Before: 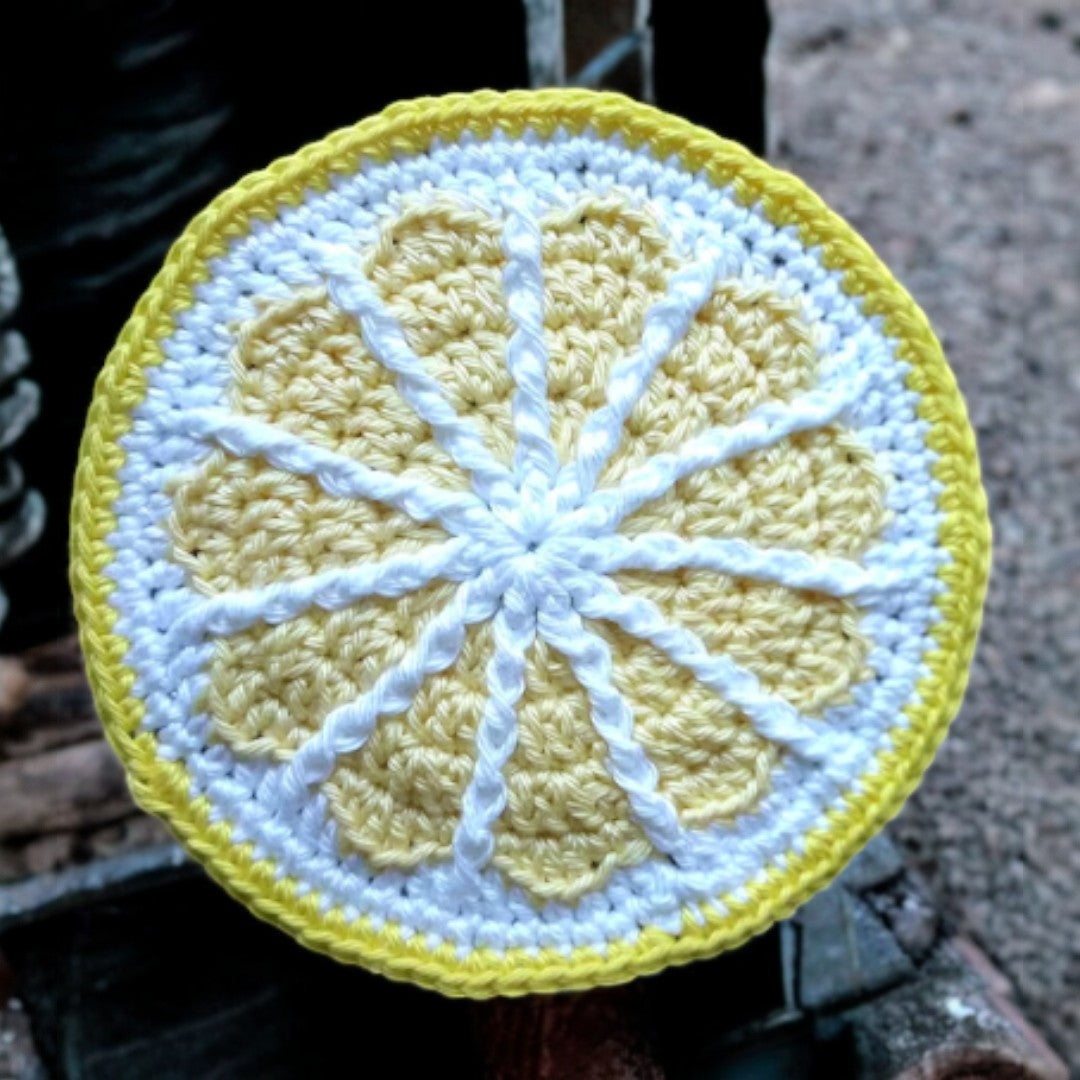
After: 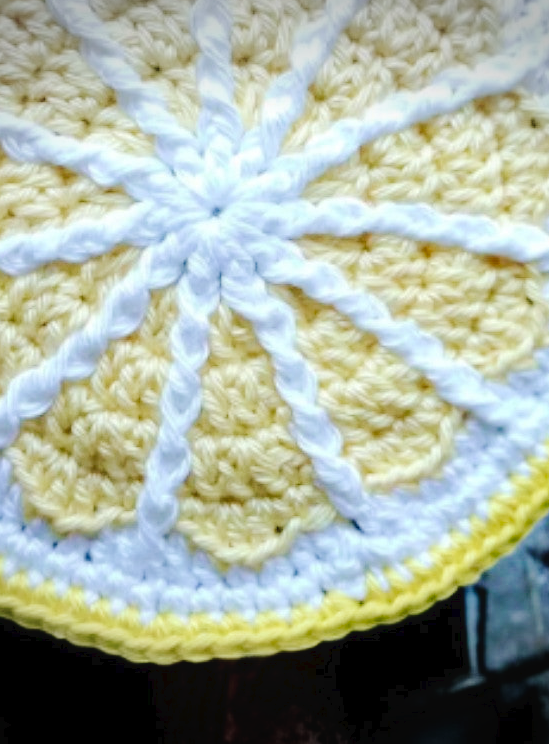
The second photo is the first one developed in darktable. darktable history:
crop and rotate: left 29.295%, top 31.095%, right 19.822%
velvia: on, module defaults
vignetting: fall-off start 99.29%, width/height ratio 1.304
tone curve: curves: ch0 [(0, 0) (0.003, 0.036) (0.011, 0.039) (0.025, 0.039) (0.044, 0.043) (0.069, 0.05) (0.1, 0.072) (0.136, 0.102) (0.177, 0.144) (0.224, 0.204) (0.277, 0.288) (0.335, 0.384) (0.399, 0.477) (0.468, 0.575) (0.543, 0.652) (0.623, 0.724) (0.709, 0.785) (0.801, 0.851) (0.898, 0.915) (1, 1)], preserve colors none
